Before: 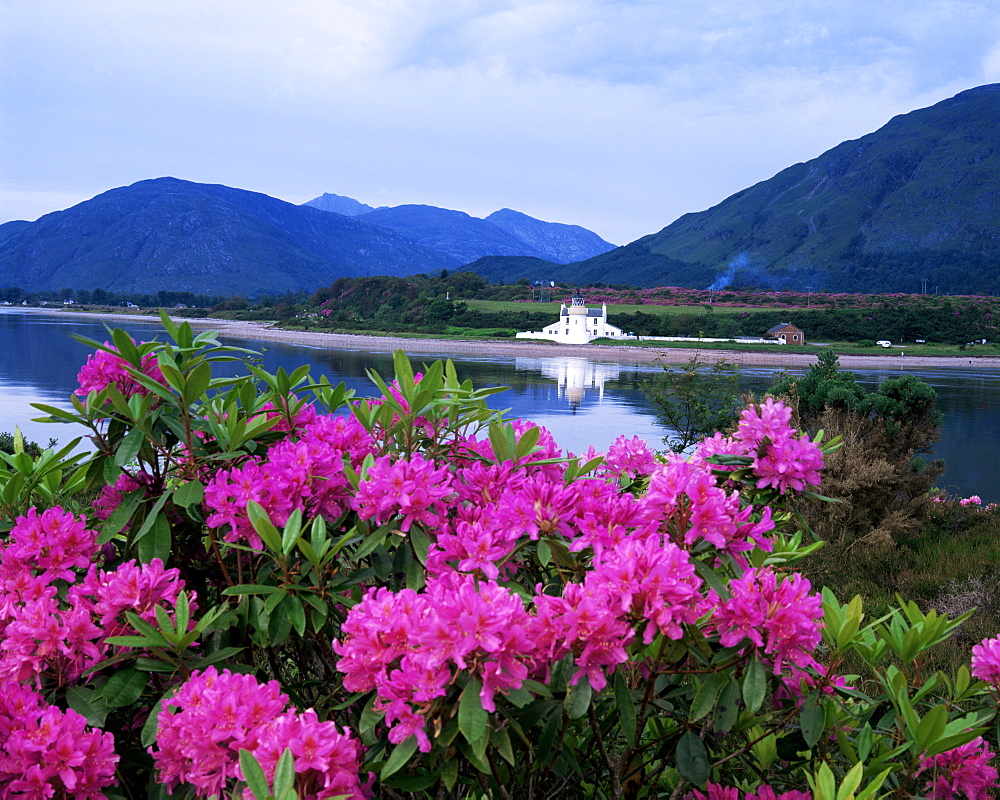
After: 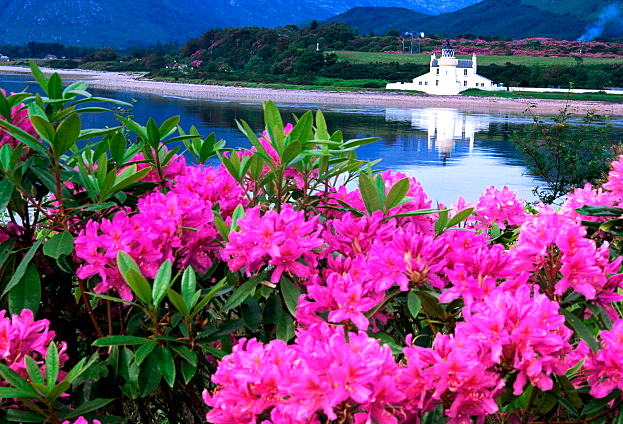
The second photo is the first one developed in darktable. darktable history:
tone equalizer: -8 EV -0.434 EV, -7 EV -0.415 EV, -6 EV -0.365 EV, -5 EV -0.222 EV, -3 EV 0.221 EV, -2 EV 0.34 EV, -1 EV 0.394 EV, +0 EV 0.432 EV, edges refinement/feathering 500, mask exposure compensation -1.57 EV, preserve details no
crop: left 13.028%, top 31.185%, right 24.652%, bottom 15.697%
